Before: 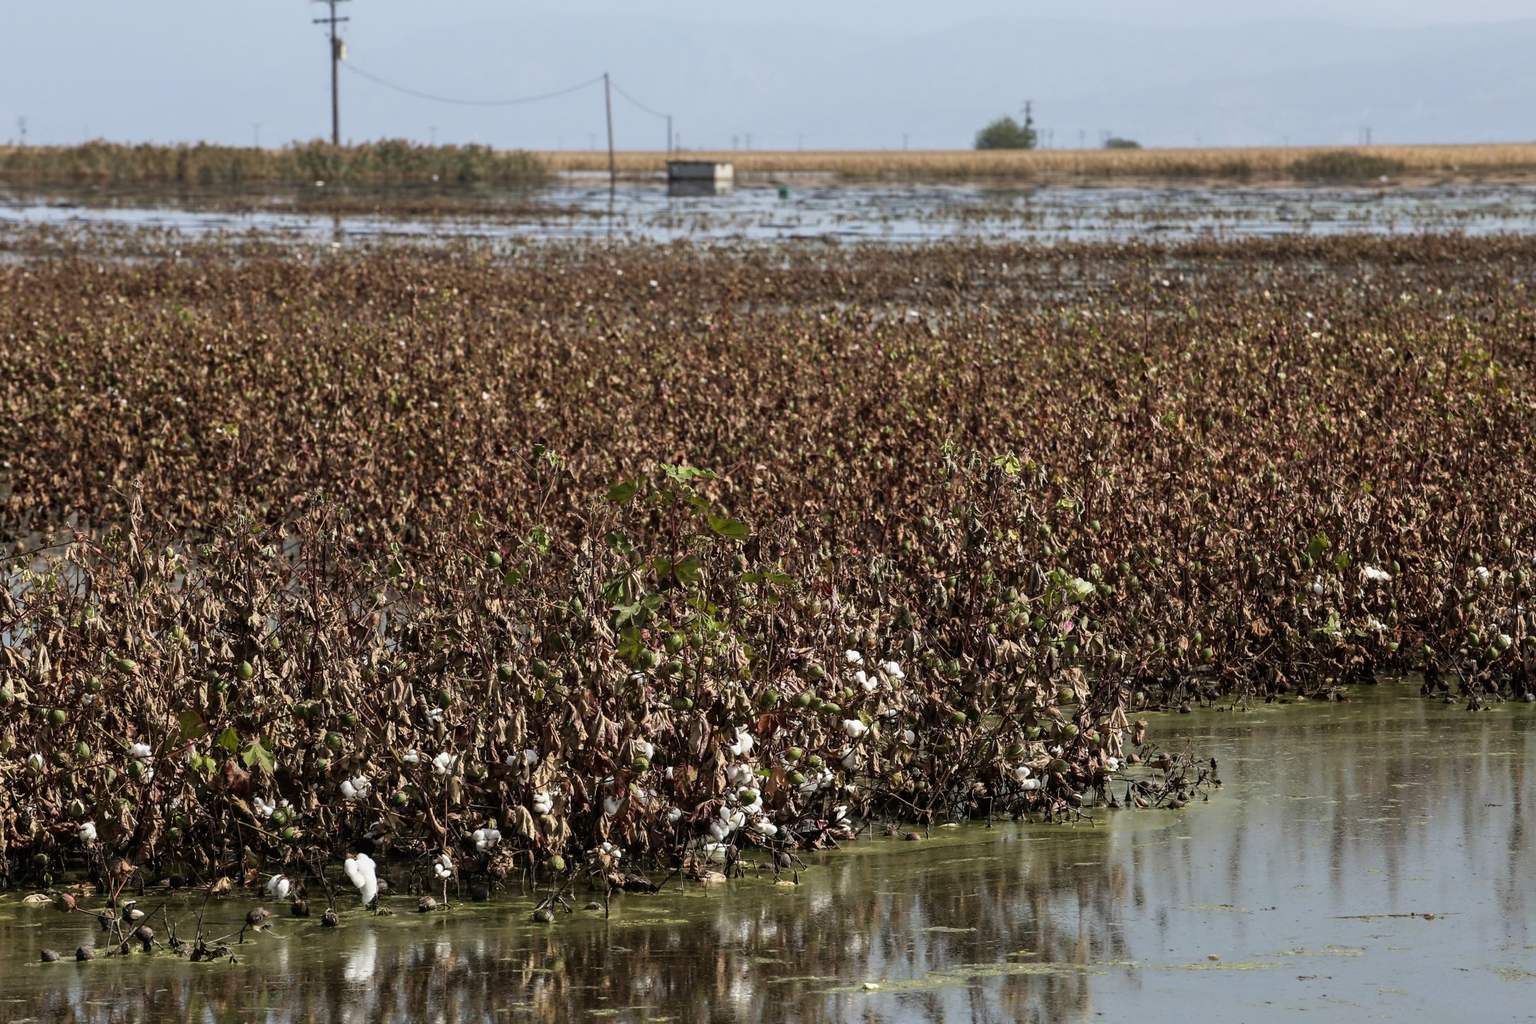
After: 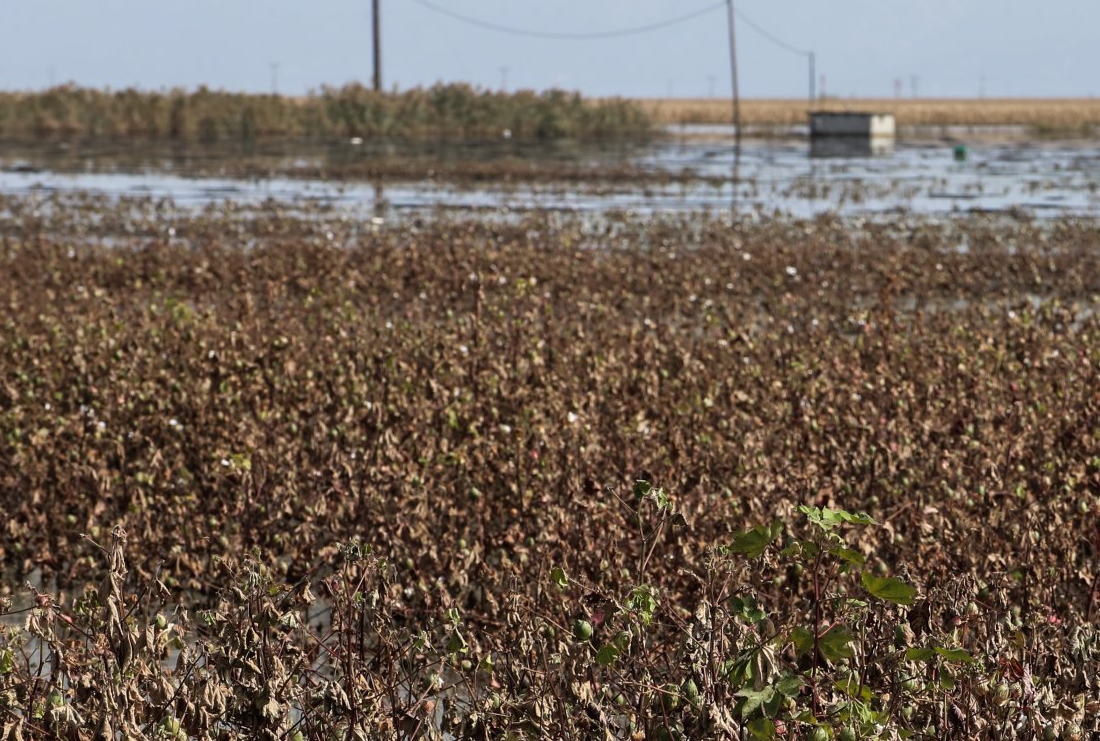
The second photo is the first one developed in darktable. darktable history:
crop and rotate: left 3.046%, top 7.366%, right 41.948%, bottom 36.996%
